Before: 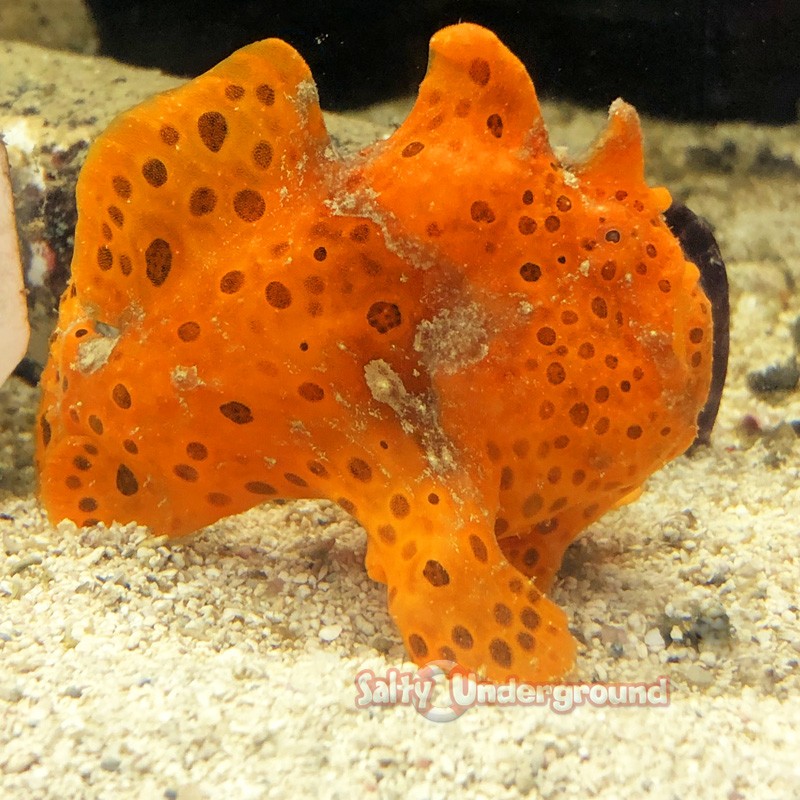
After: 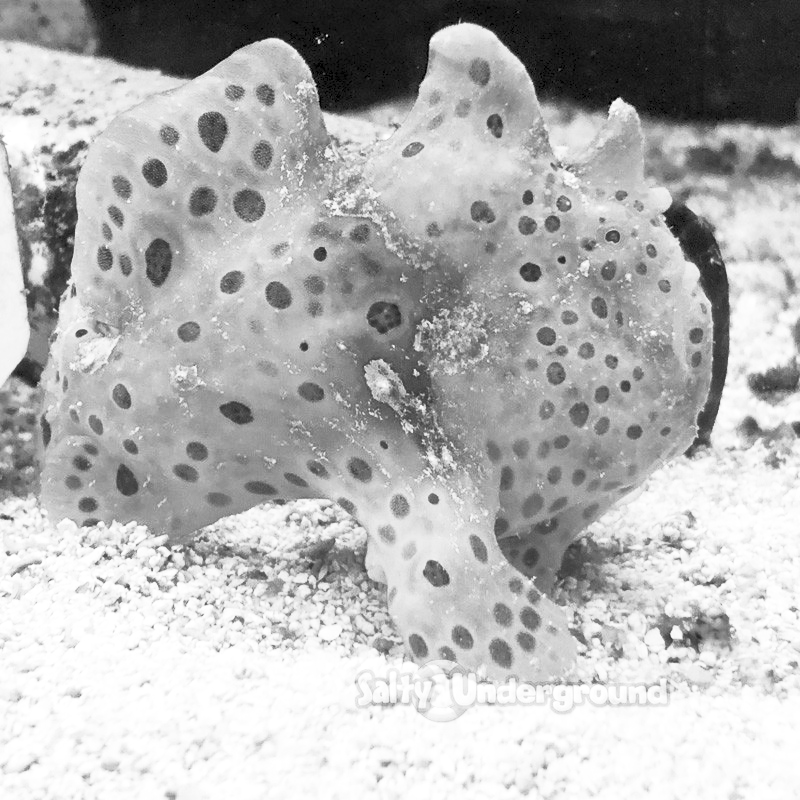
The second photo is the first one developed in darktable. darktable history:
contrast brightness saturation: contrast 0.53, brightness 0.47, saturation -1
shadows and highlights: on, module defaults
white balance: red 1.009, blue 1.027
contrast equalizer: octaves 7, y [[0.6 ×6], [0.55 ×6], [0 ×6], [0 ×6], [0 ×6]], mix 0.35
